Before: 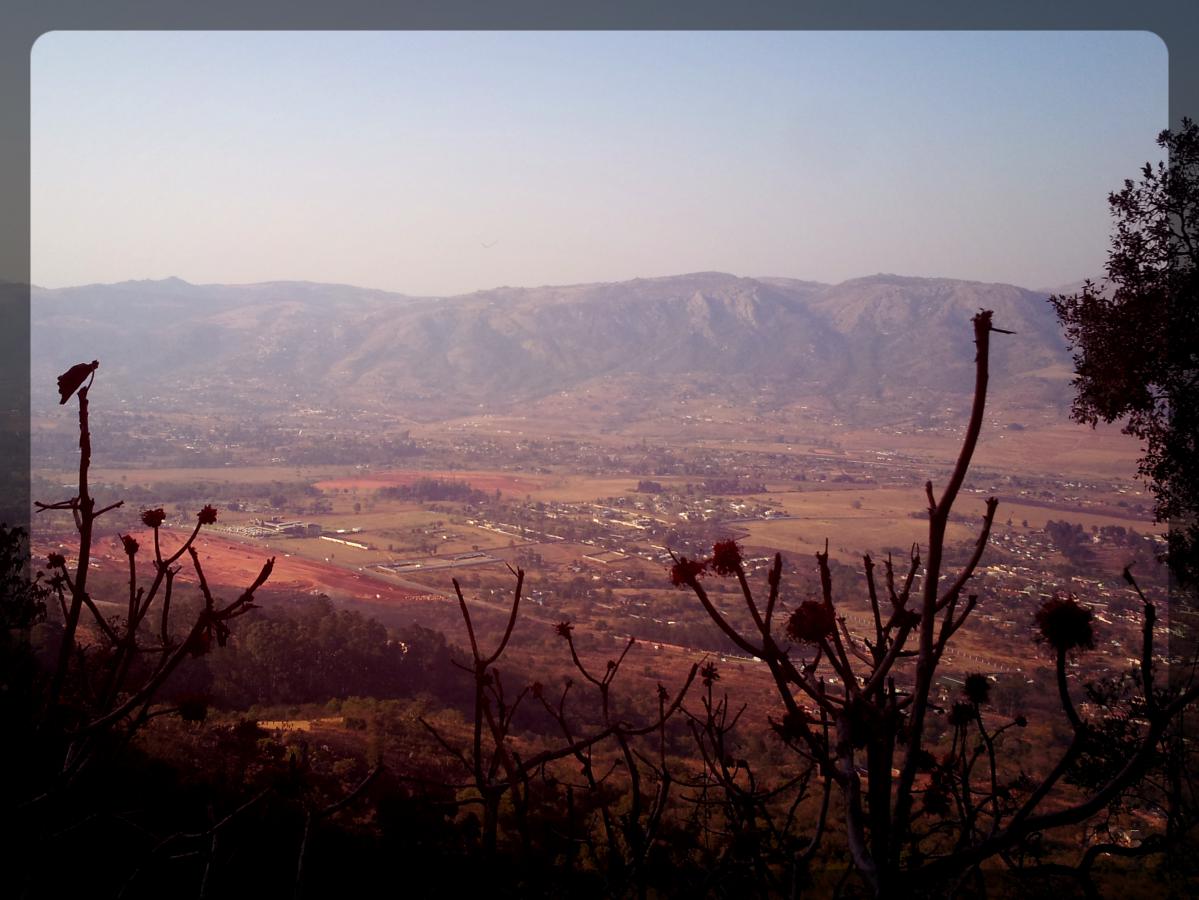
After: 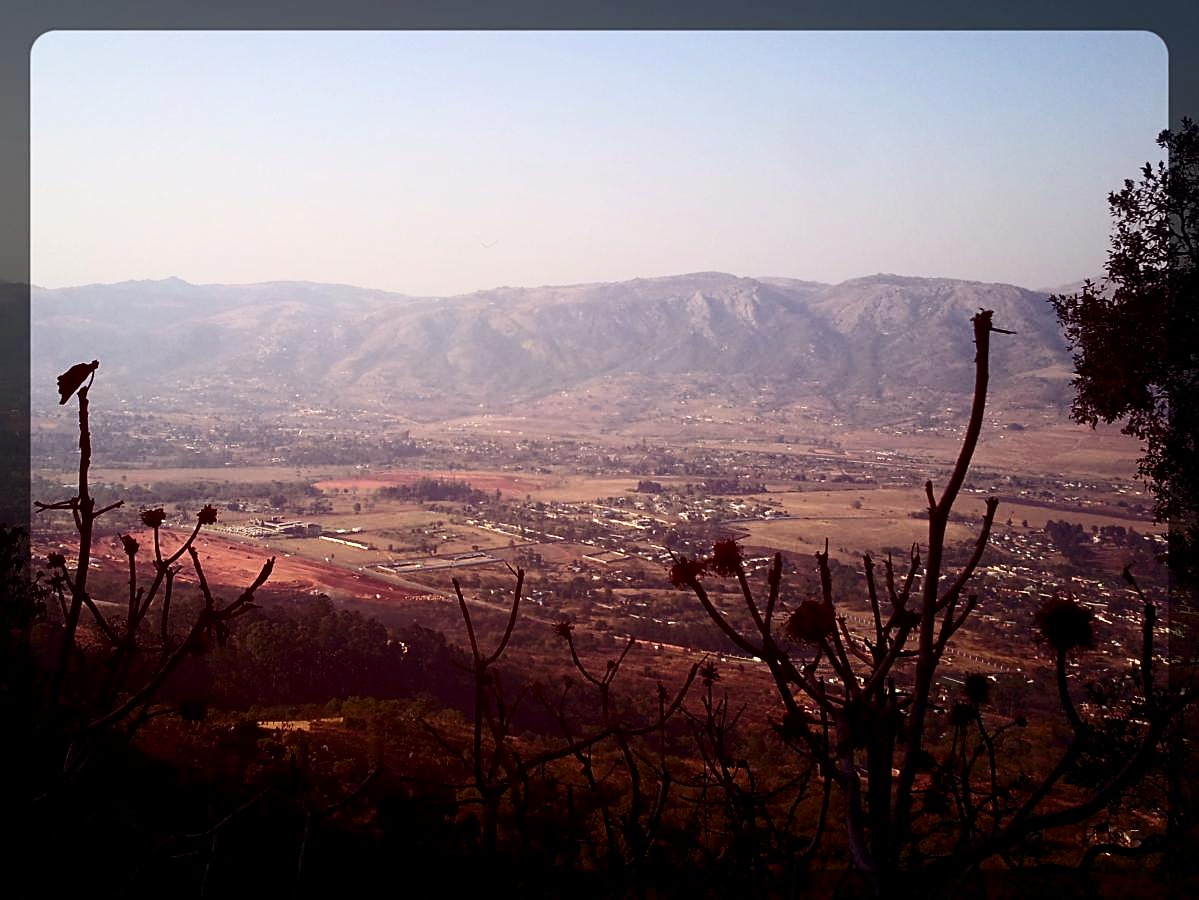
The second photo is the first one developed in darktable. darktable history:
contrast brightness saturation: contrast 0.28
sharpen: on, module defaults
